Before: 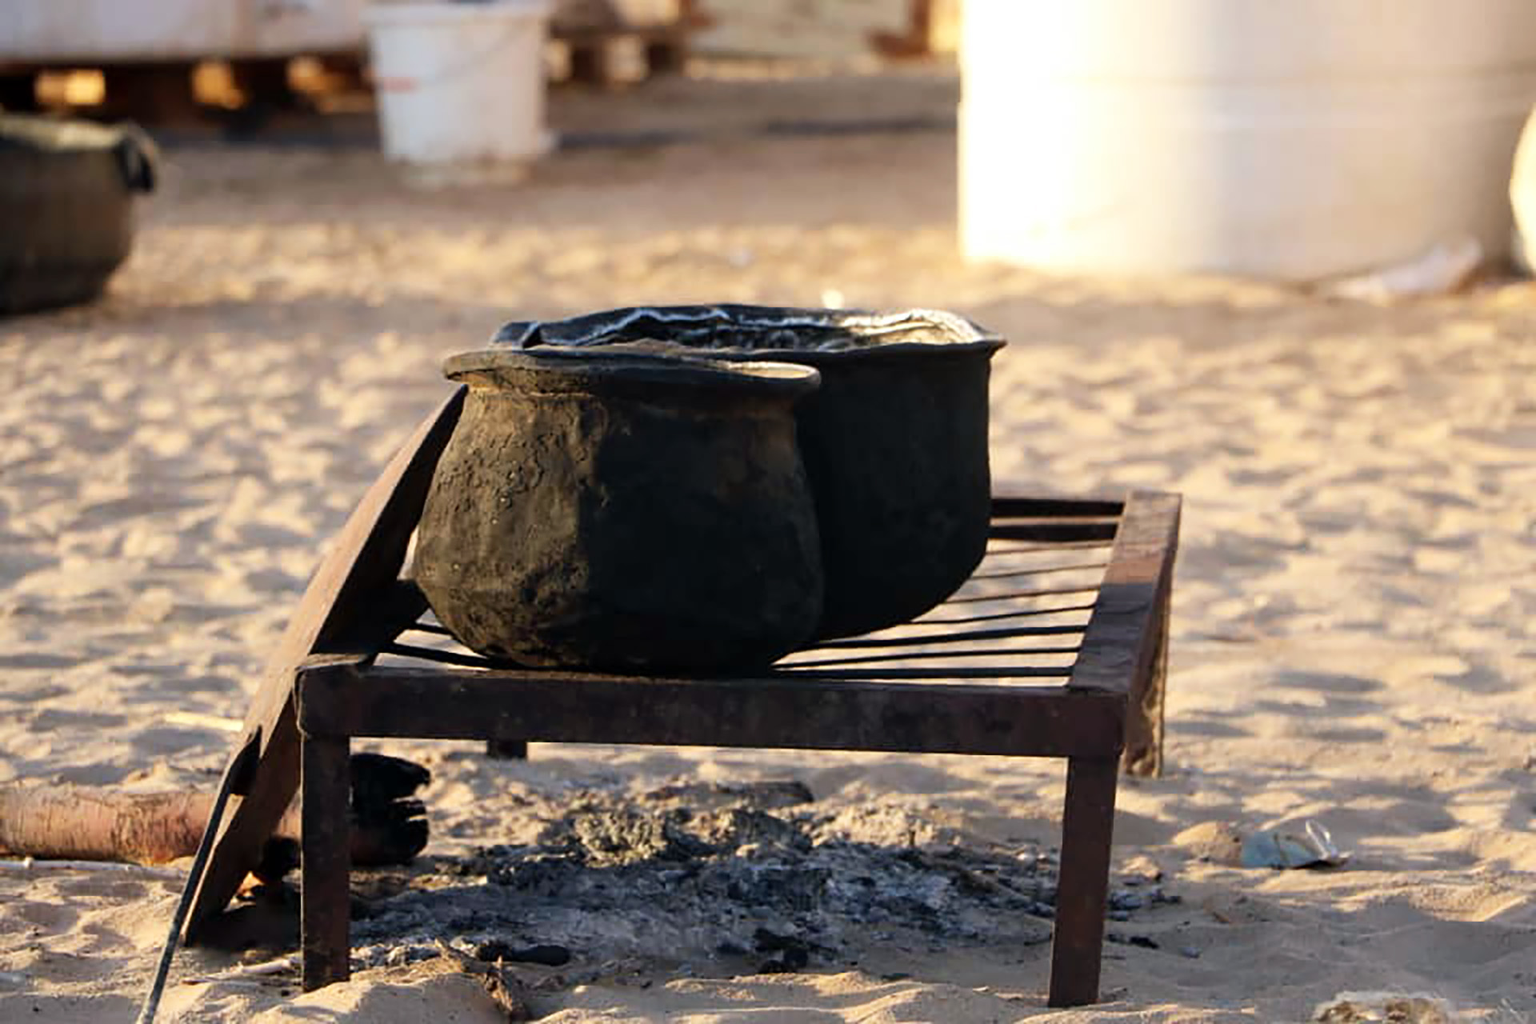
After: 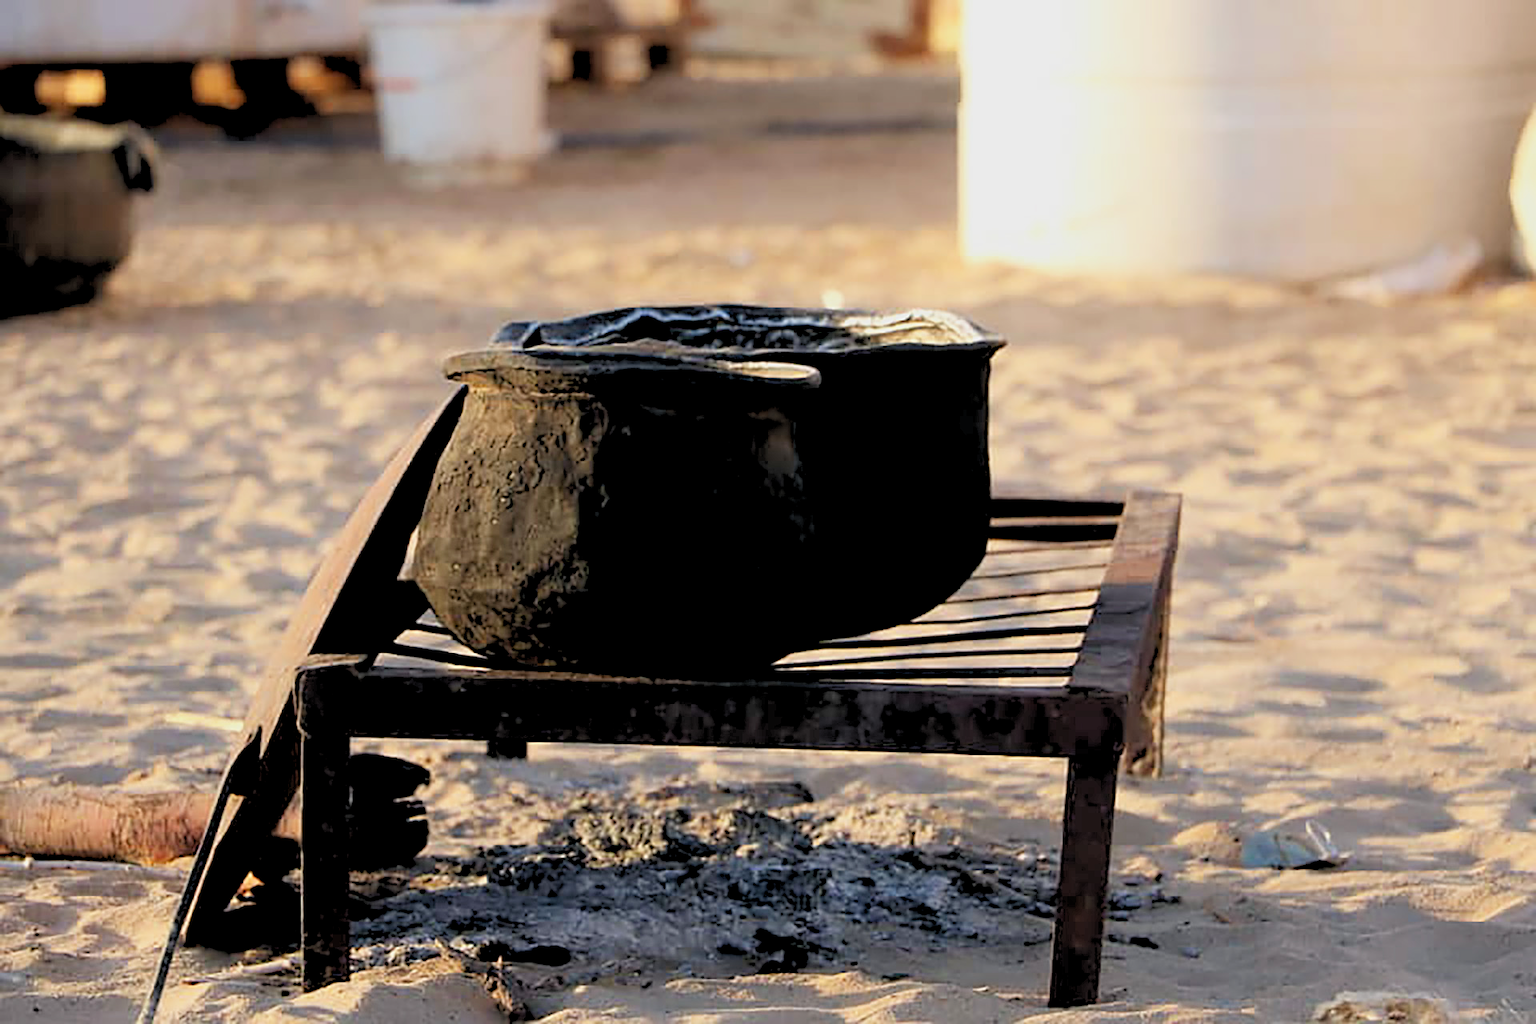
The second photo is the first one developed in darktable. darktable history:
sharpen: on, module defaults
rgb levels: preserve colors sum RGB, levels [[0.038, 0.433, 0.934], [0, 0.5, 1], [0, 0.5, 1]]
